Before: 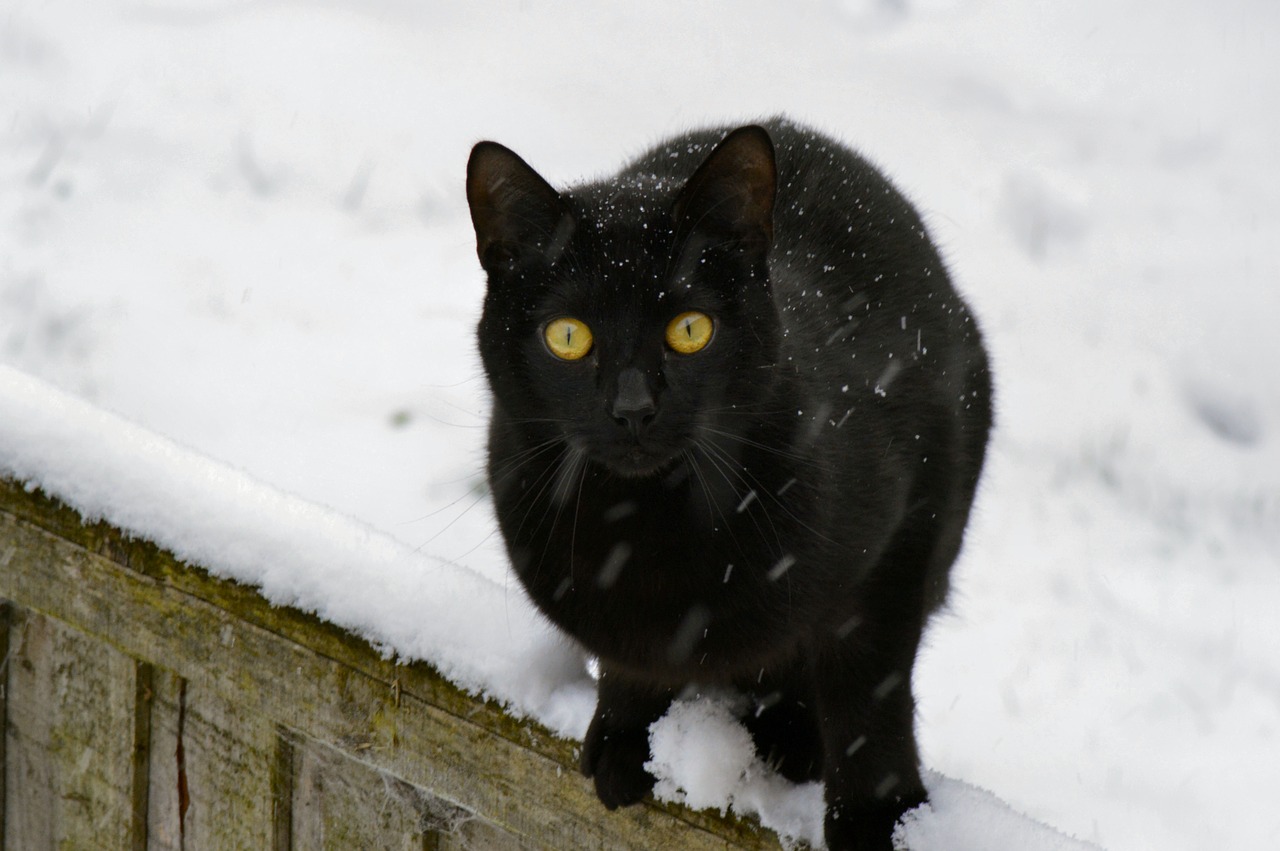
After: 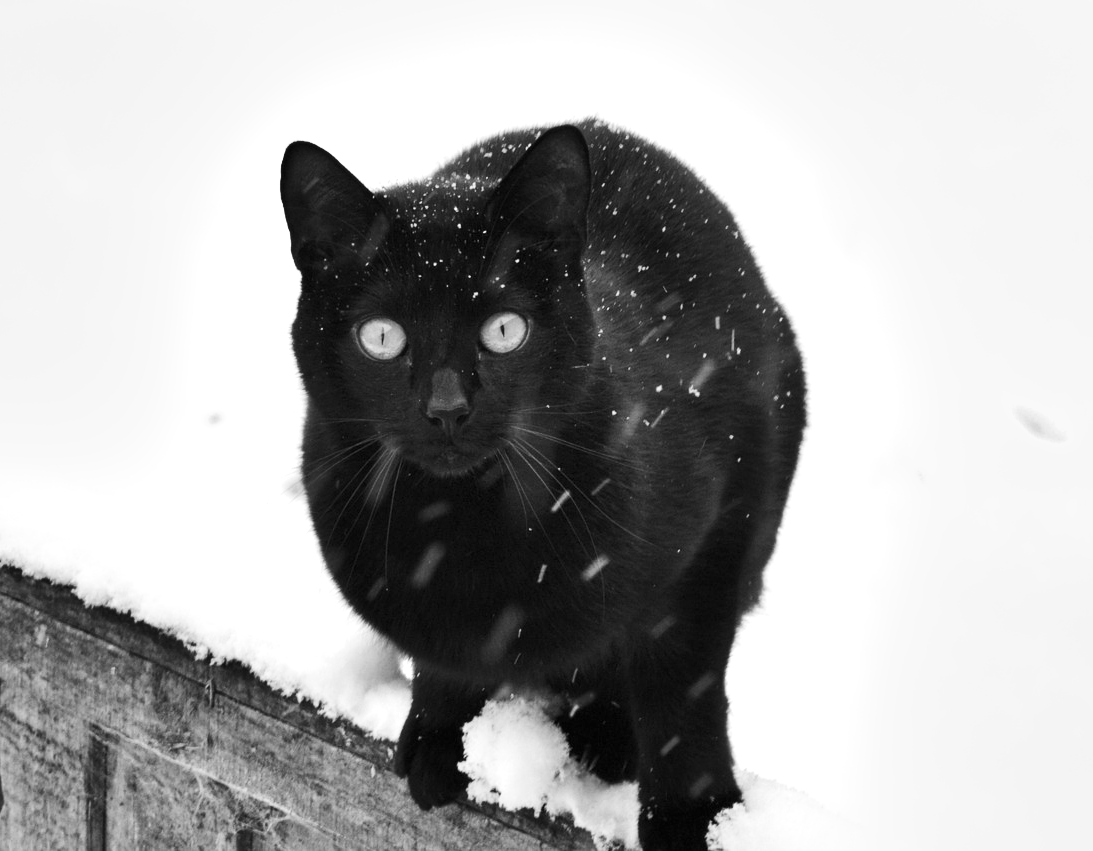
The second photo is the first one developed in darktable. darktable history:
shadows and highlights: highlights color adjustment 0%, soften with gaussian
monochrome: a 32, b 64, size 2.3
contrast brightness saturation: contrast 0.23, brightness 0.1, saturation 0.29
exposure: black level correction 0, exposure 1.1 EV, compensate highlight preservation false
crop and rotate: left 14.584%
color zones: curves: ch0 [(0.826, 0.353)]; ch1 [(0.242, 0.647) (0.889, 0.342)]; ch2 [(0.246, 0.089) (0.969, 0.068)]
color calibration: output gray [0.253, 0.26, 0.487, 0], gray › normalize channels true, illuminant same as pipeline (D50), adaptation XYZ, x 0.346, y 0.359, gamut compression 0
